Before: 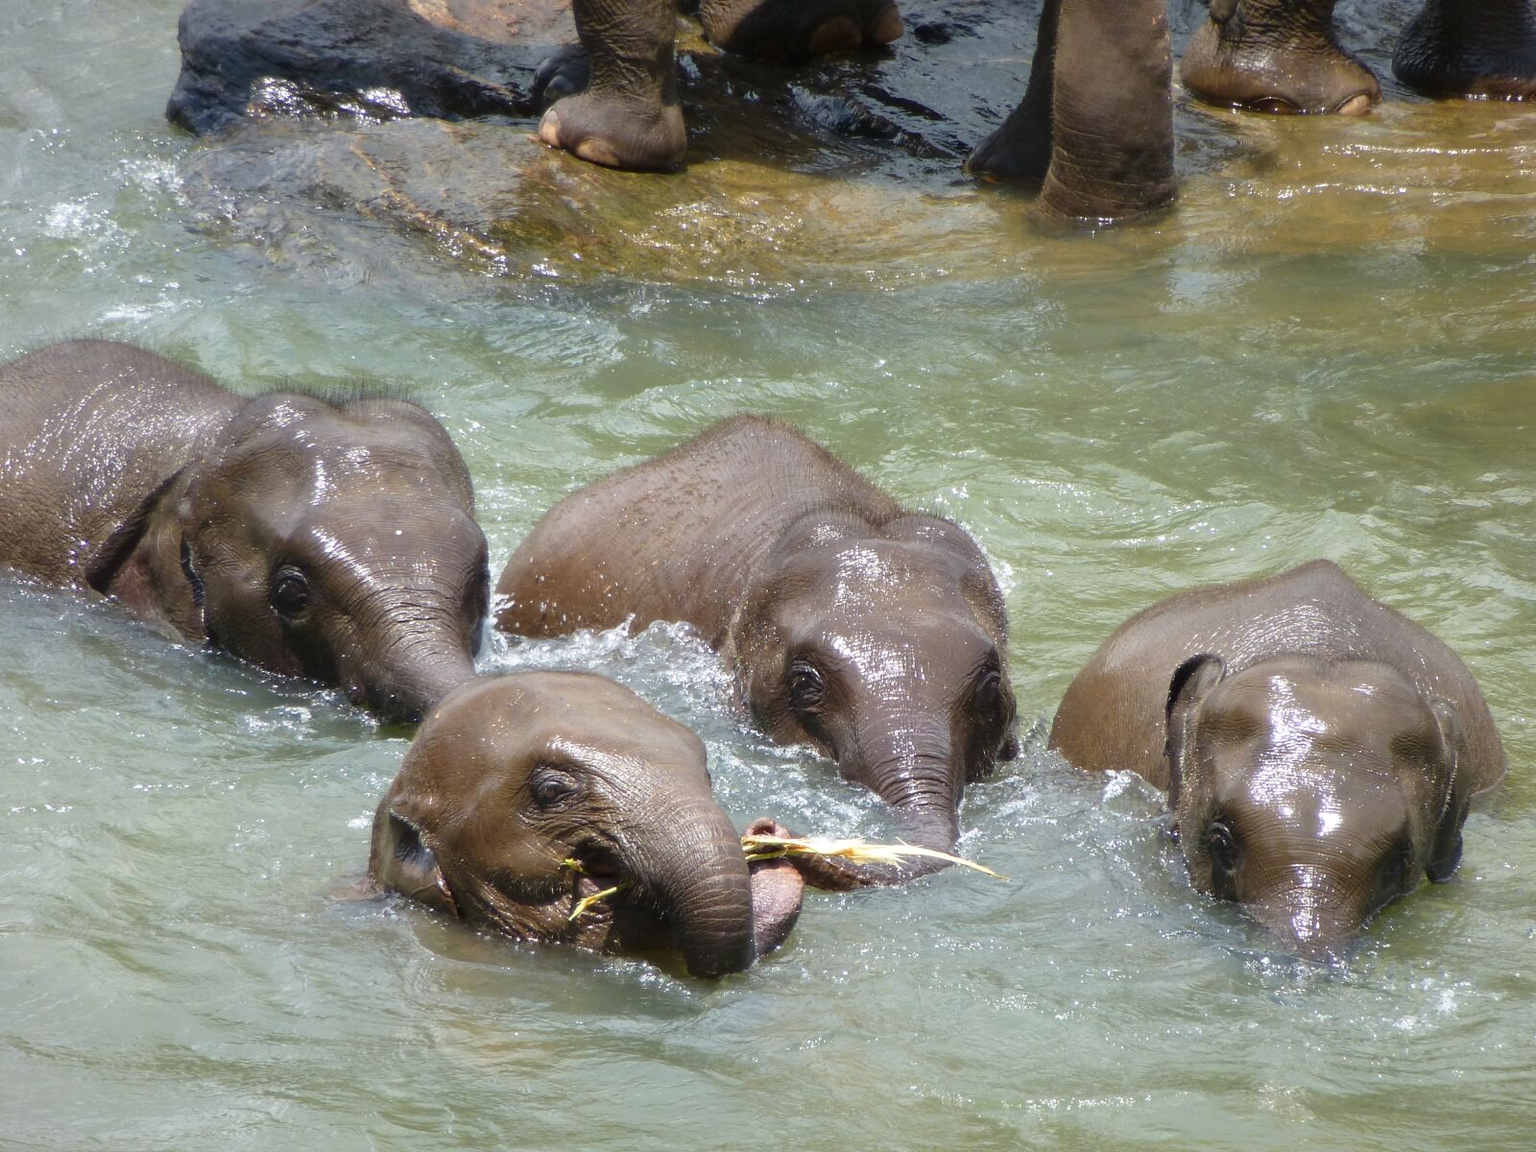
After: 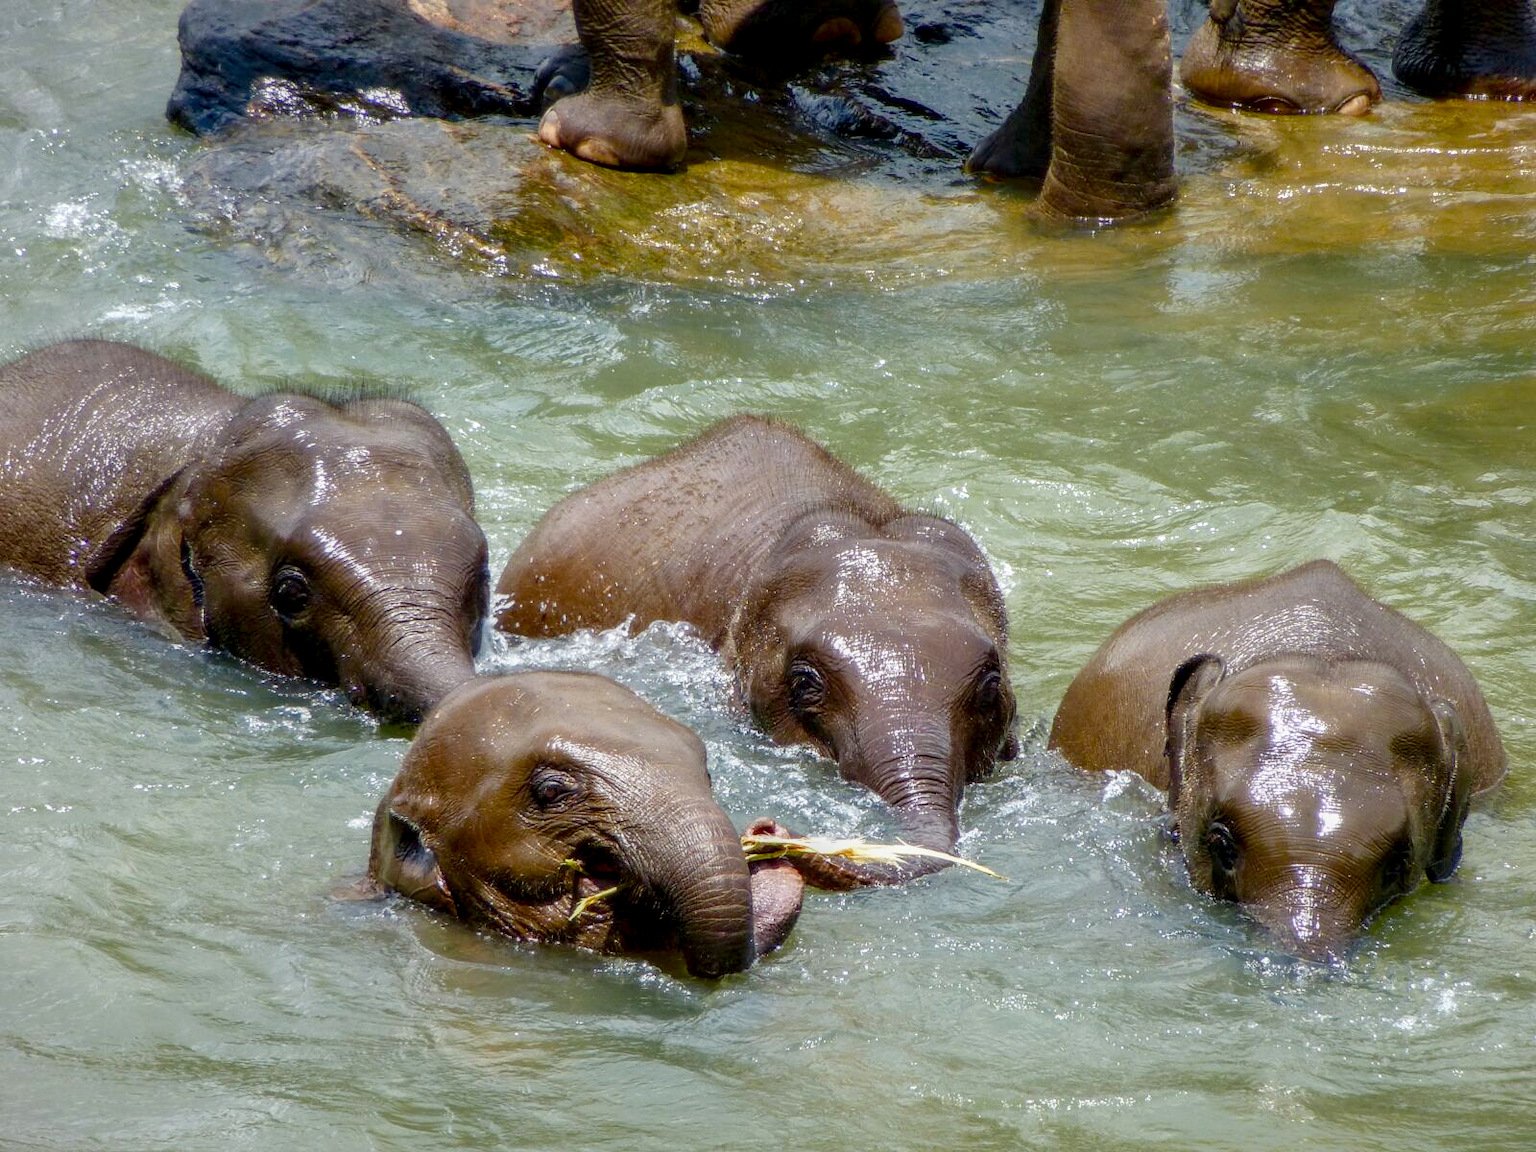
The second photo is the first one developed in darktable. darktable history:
color balance rgb: perceptual saturation grading › global saturation 20%, perceptual saturation grading › highlights -25.879%, perceptual saturation grading › shadows 49.288%, global vibrance 24.501%, contrast -25.636%
local contrast: highlights 11%, shadows 36%, detail 184%, midtone range 0.474
